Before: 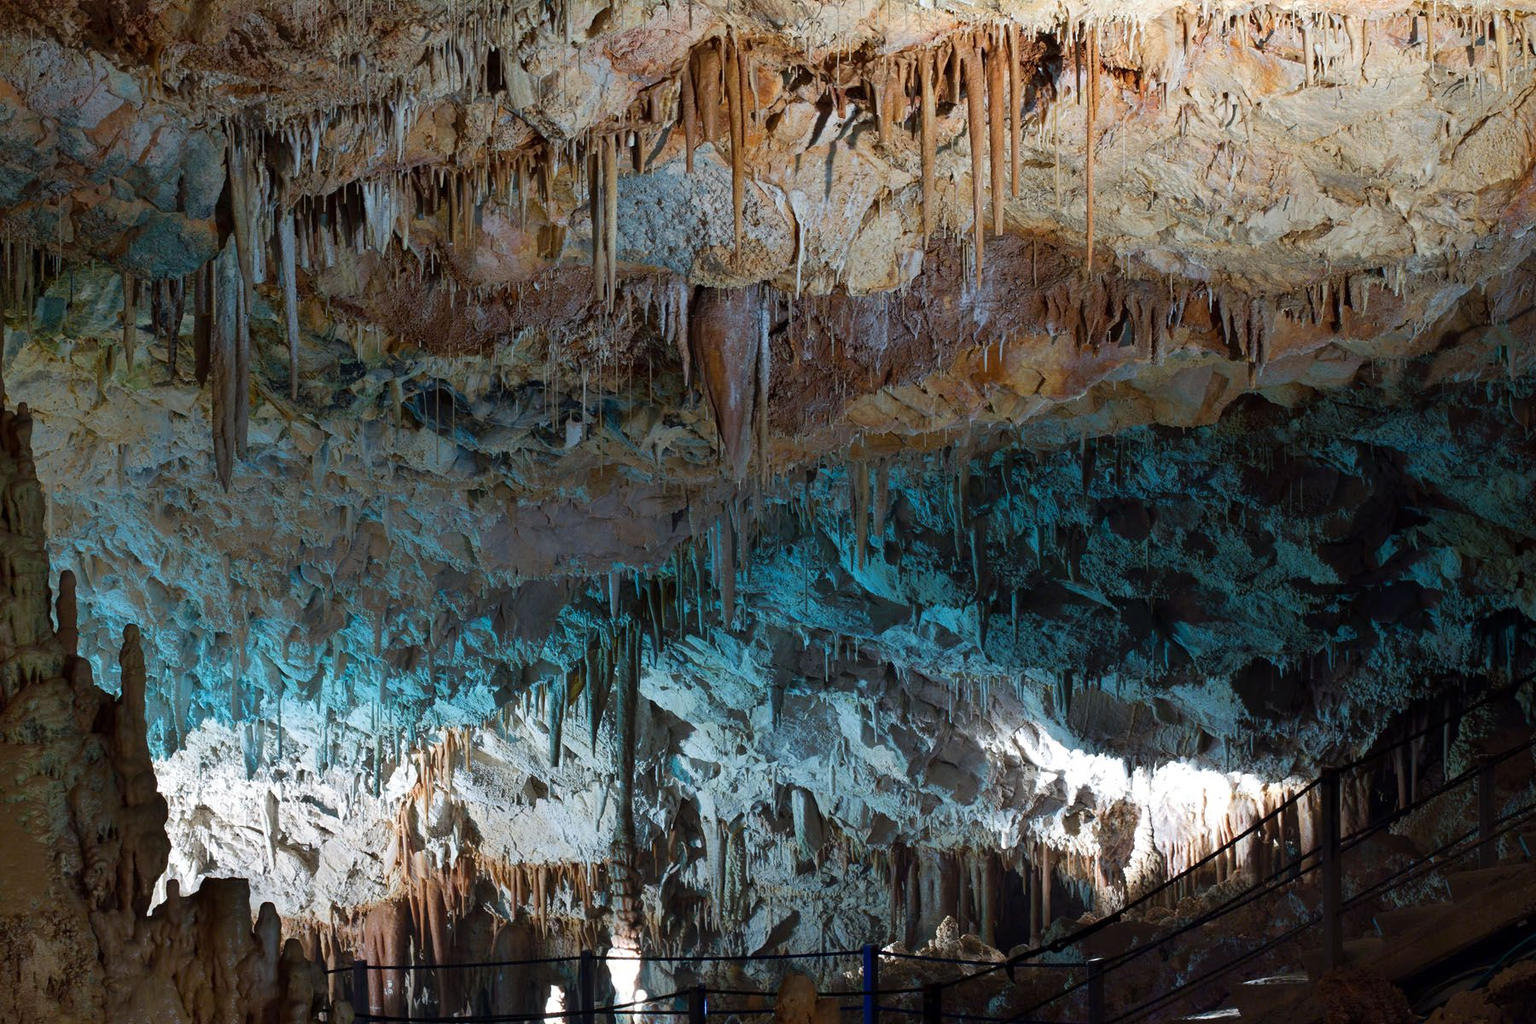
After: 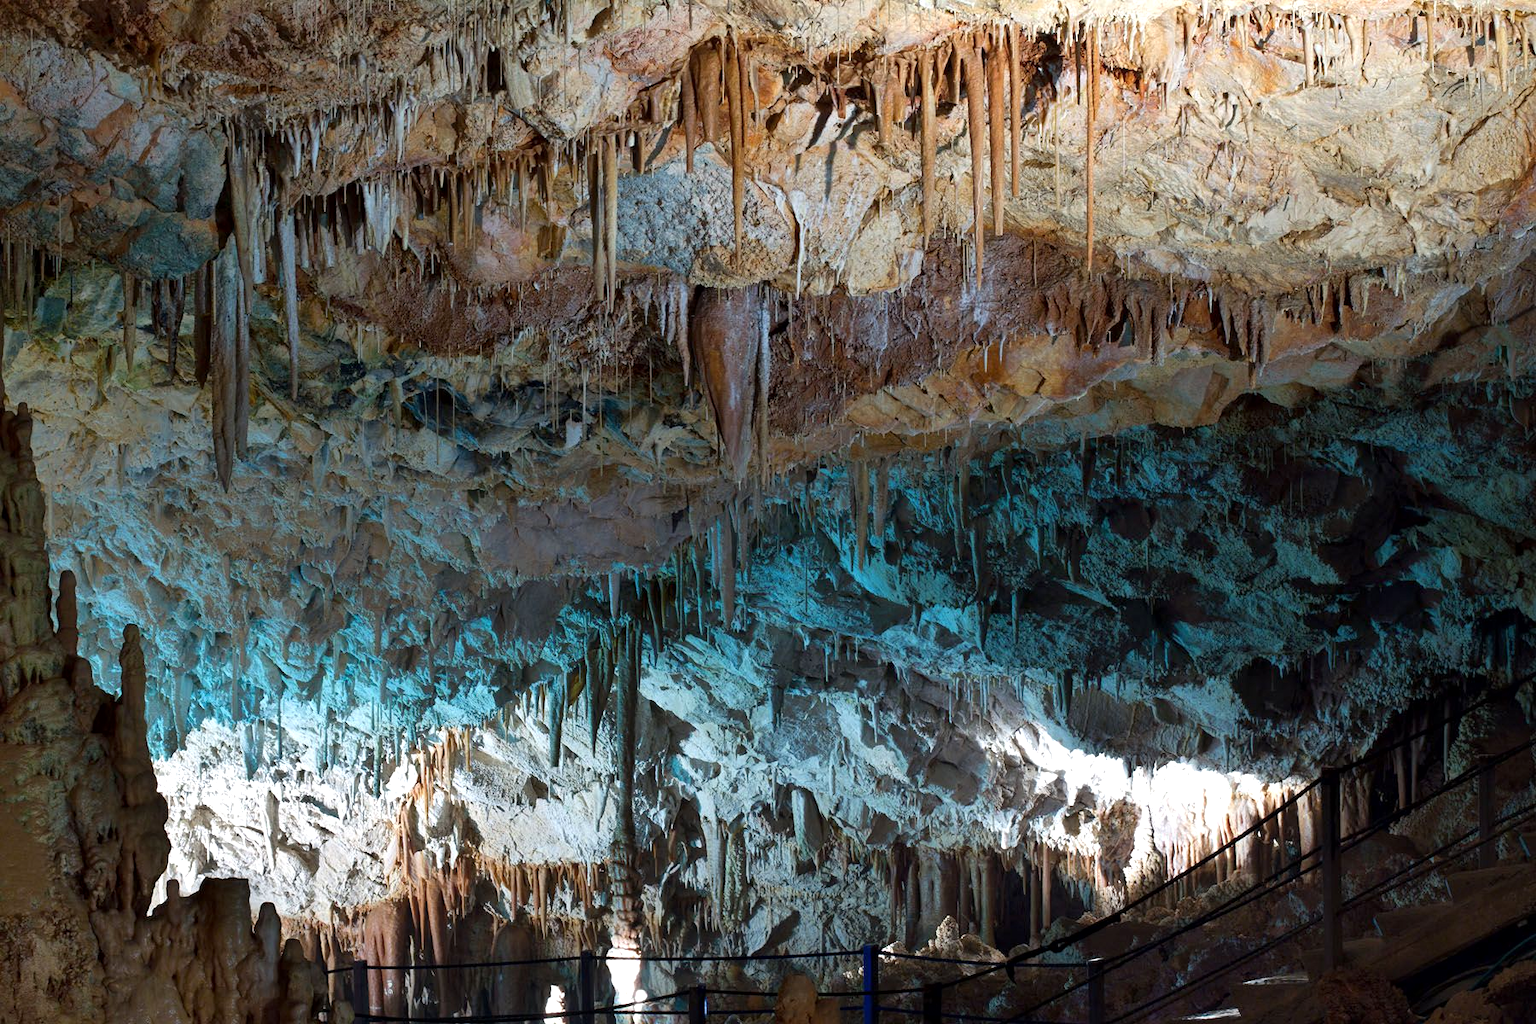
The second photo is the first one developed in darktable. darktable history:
local contrast: mode bilateral grid, contrast 20, coarseness 50, detail 119%, midtone range 0.2
exposure: exposure 0.299 EV, compensate highlight preservation false
